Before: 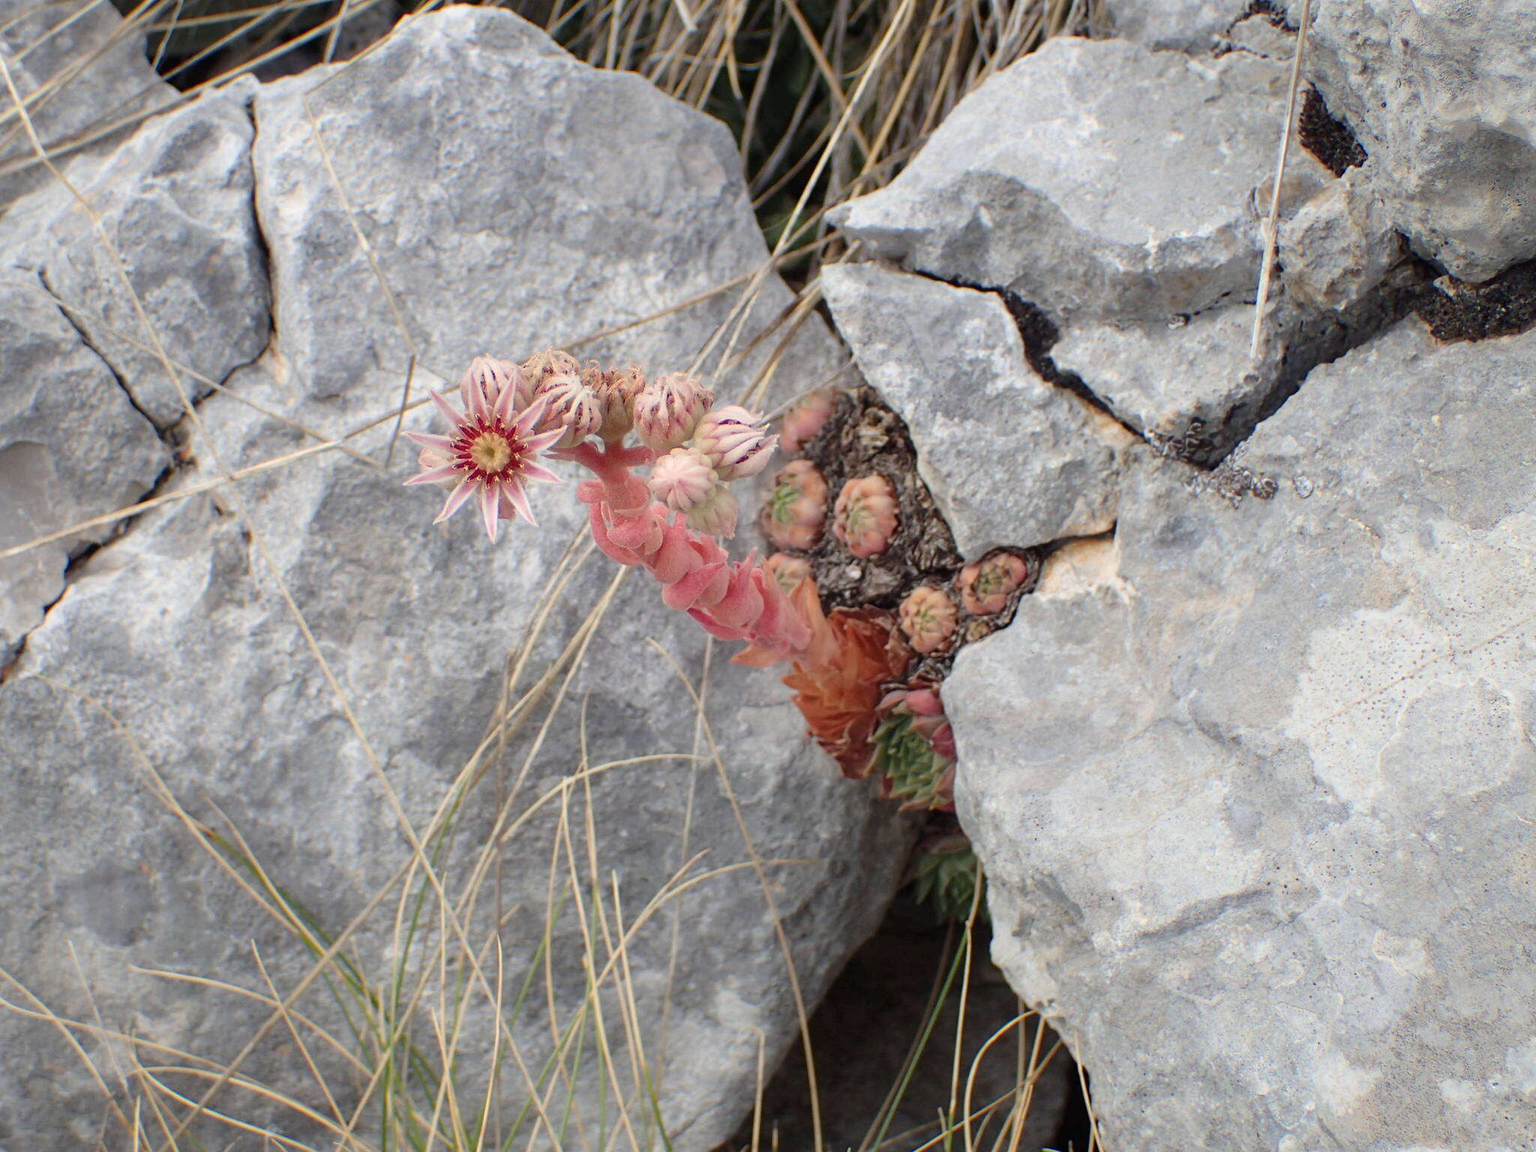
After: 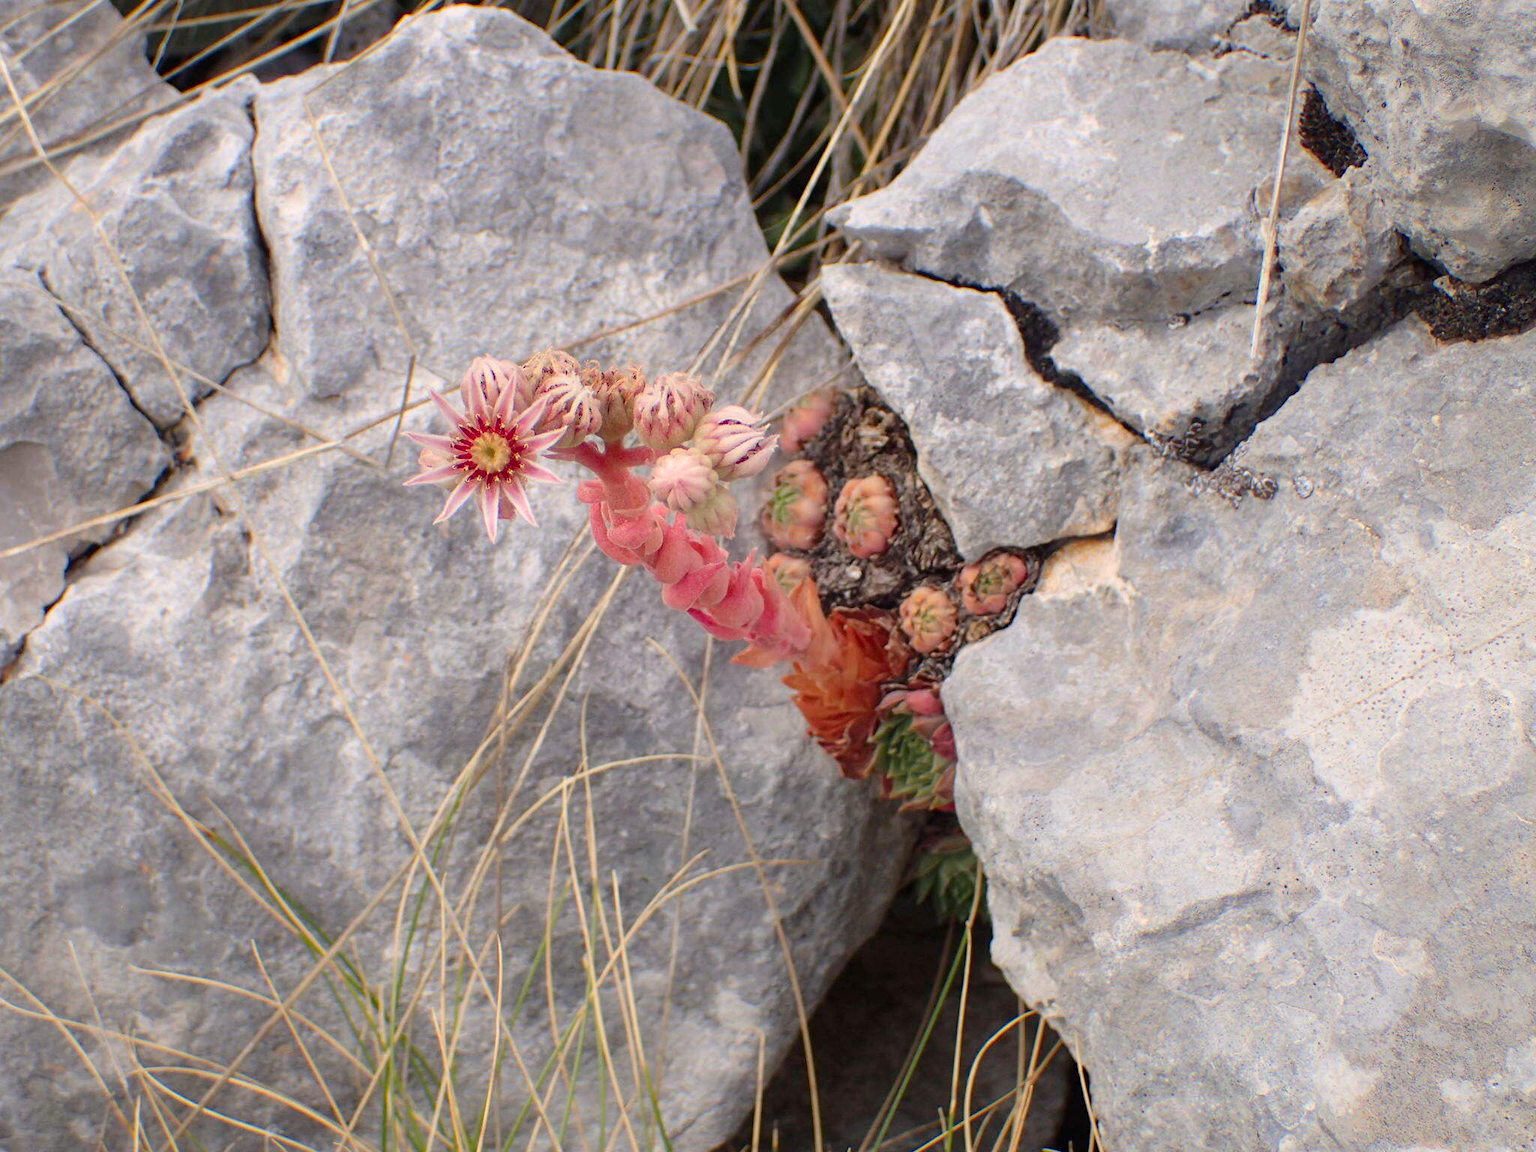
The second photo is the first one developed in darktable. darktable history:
levels: levels [0, 0.498, 1]
color correction: highlights a* 3.23, highlights b* 1.72, saturation 1.21
